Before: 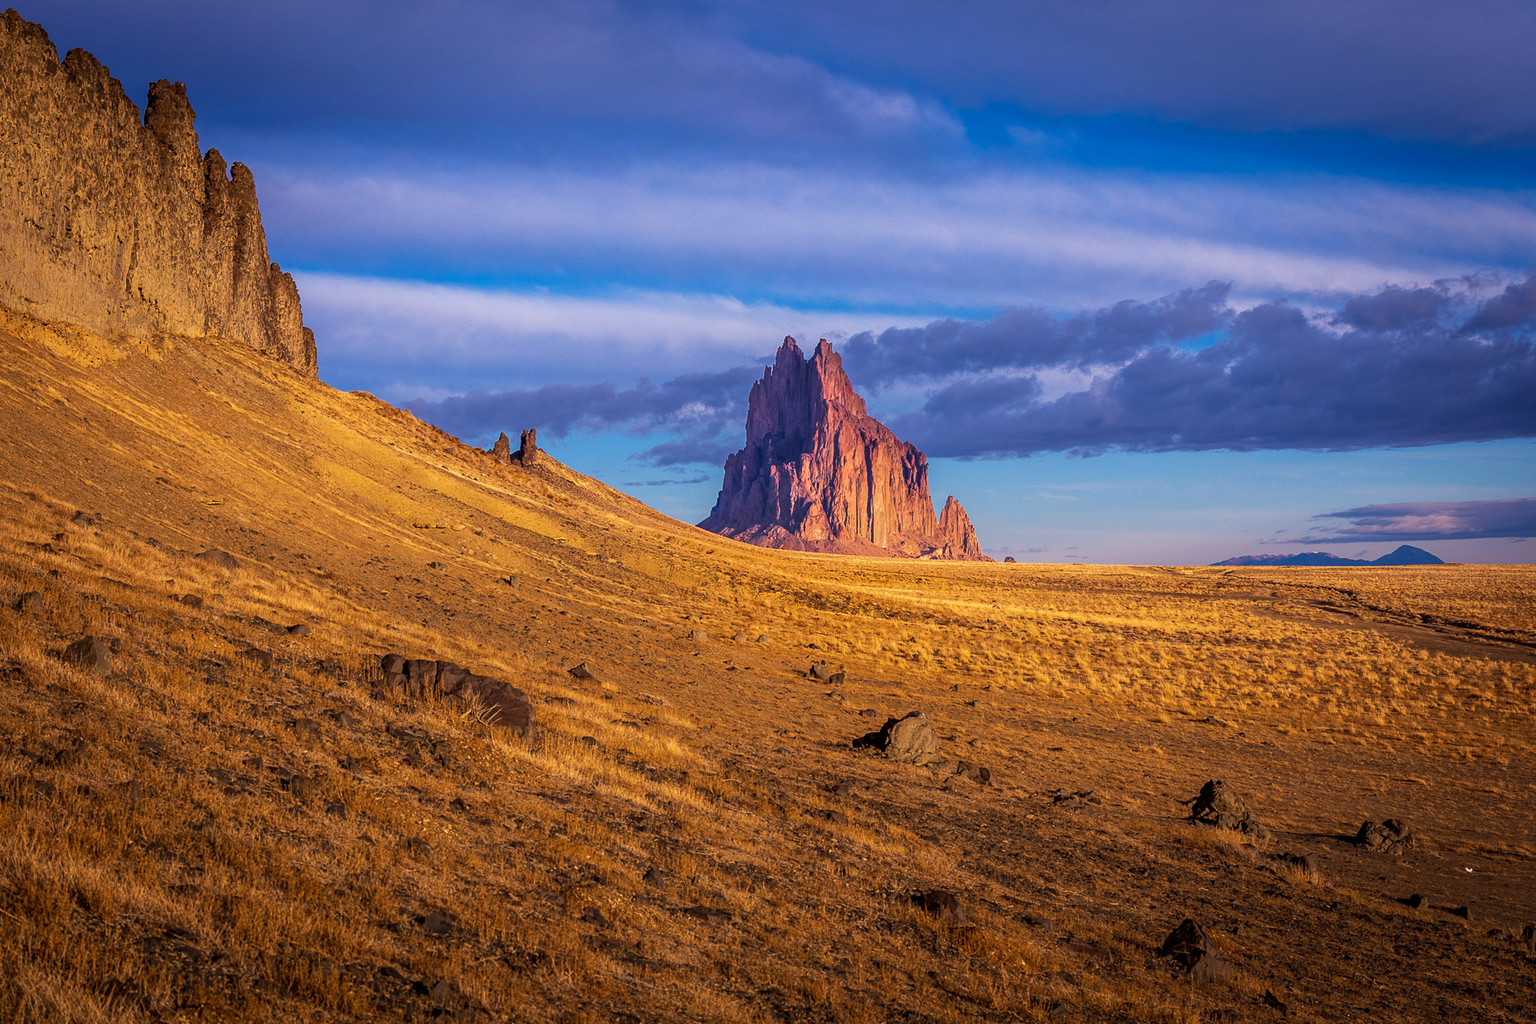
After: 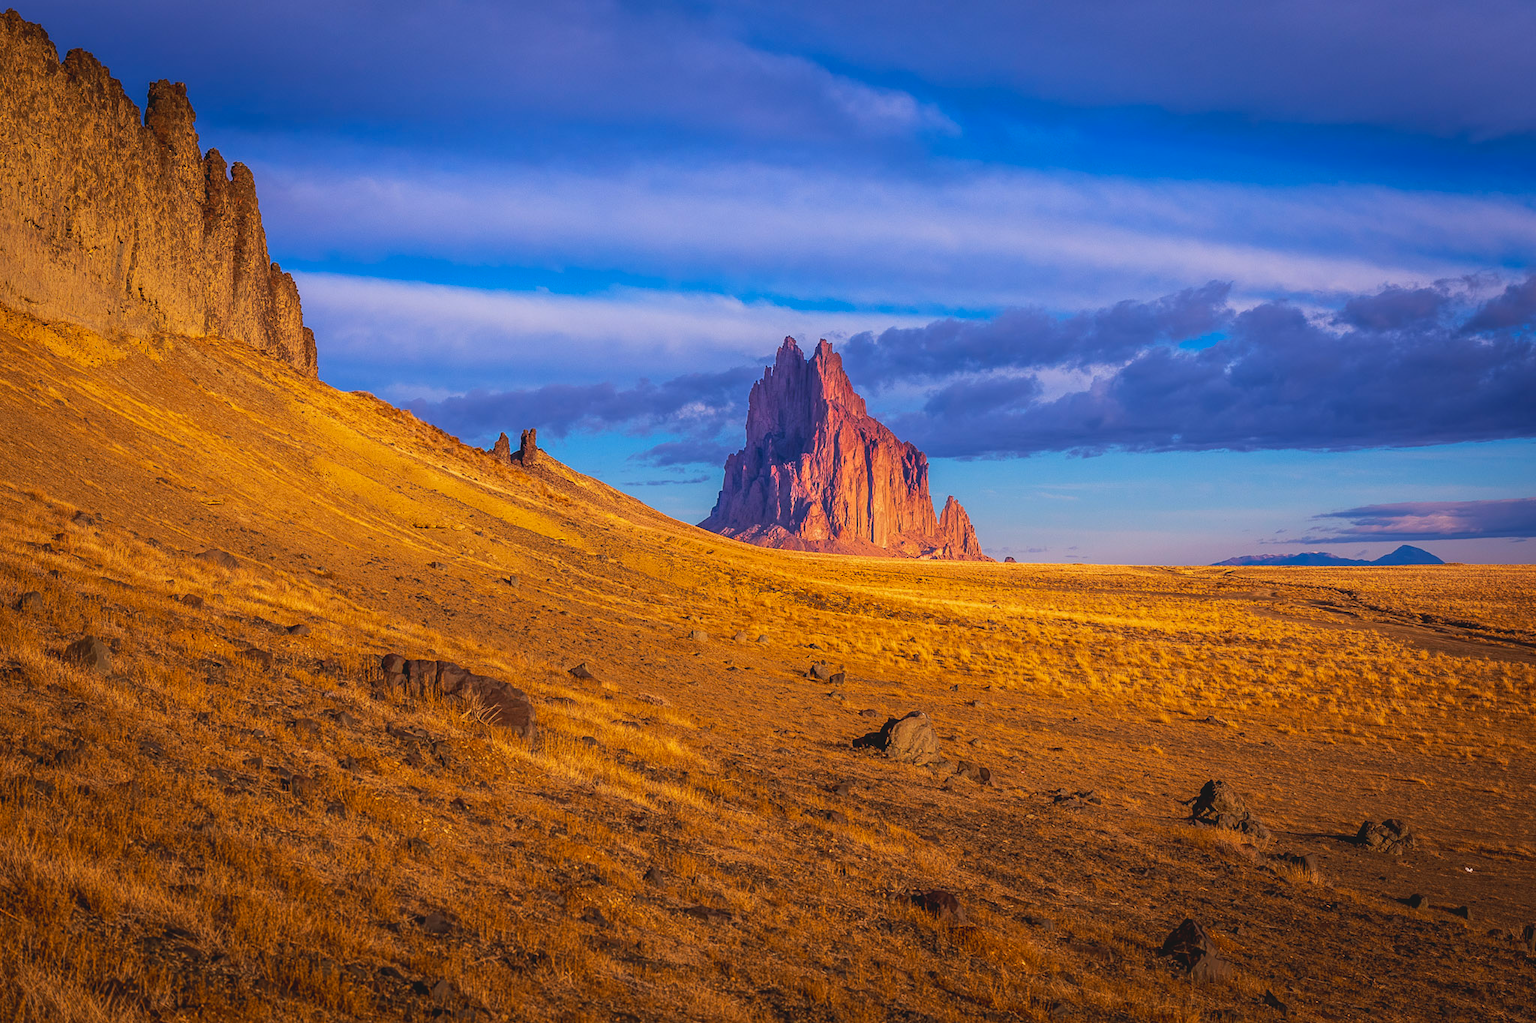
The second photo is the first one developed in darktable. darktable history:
local contrast: highlights 105%, shadows 102%, detail 119%, midtone range 0.2
contrast brightness saturation: contrast -0.171, saturation 0.189
